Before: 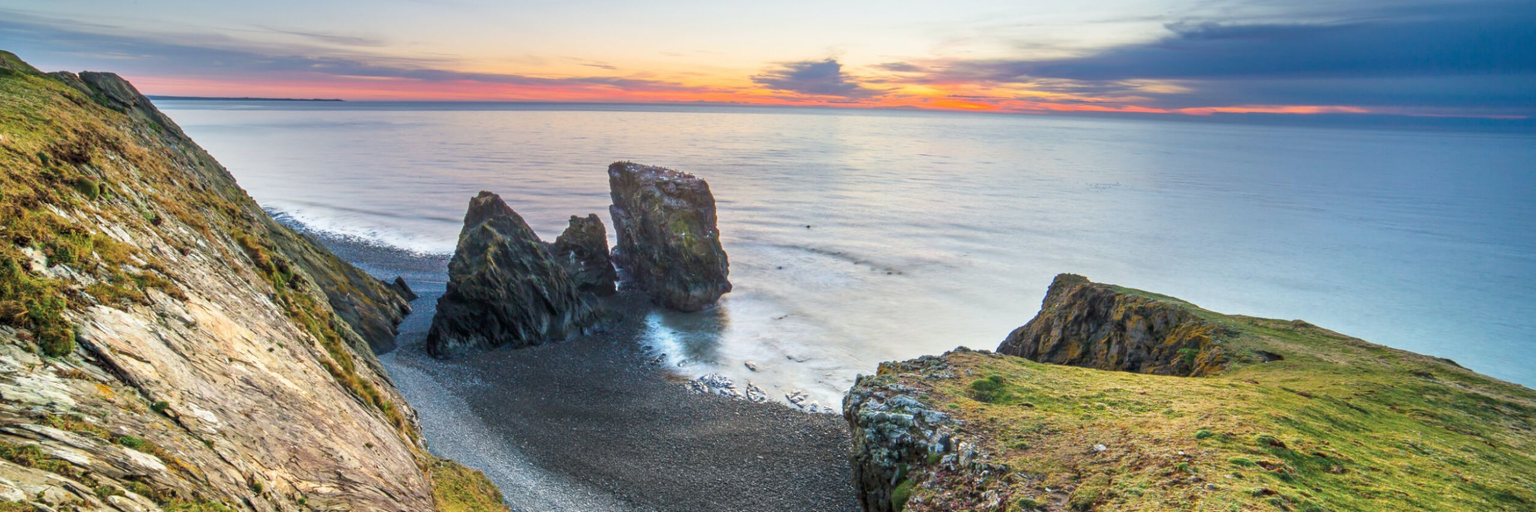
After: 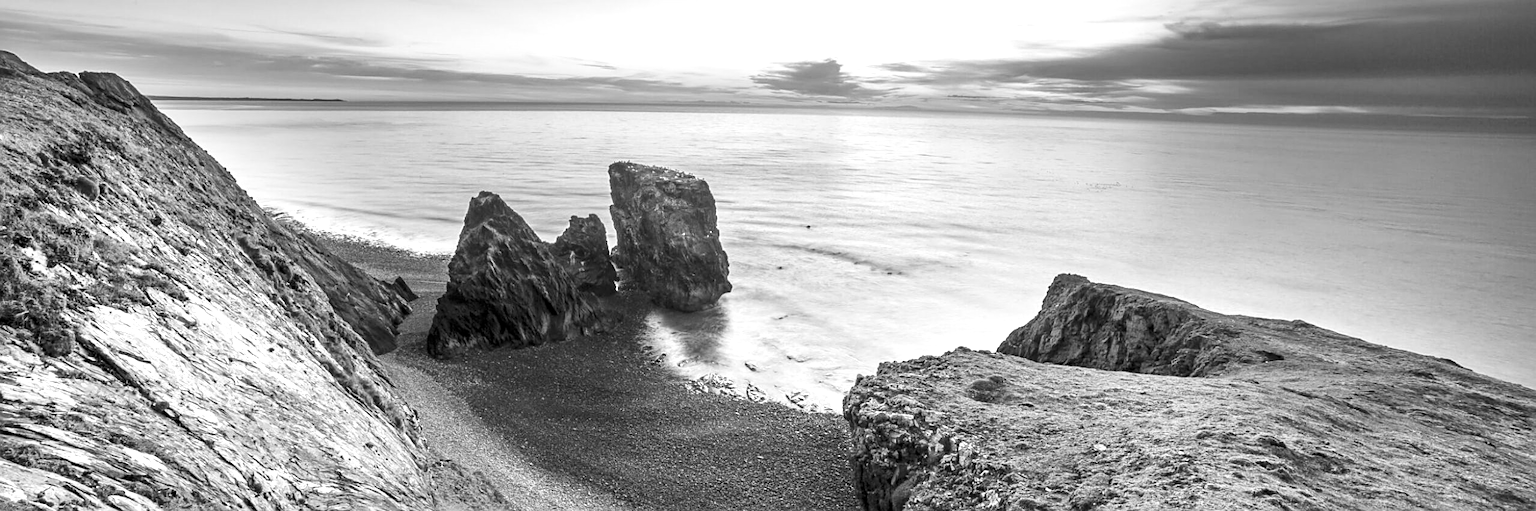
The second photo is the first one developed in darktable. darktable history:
local contrast: mode bilateral grid, contrast 20, coarseness 50, detail 120%, midtone range 0.2
color balance rgb: linear chroma grading › global chroma 15%, perceptual saturation grading › global saturation 30%
exposure: exposure 0.485 EV, compensate highlight preservation false
color correction: highlights a* -7.33, highlights b* 1.26, shadows a* -3.55, saturation 1.4
sharpen: on, module defaults
monochrome: a -6.99, b 35.61, size 1.4
contrast brightness saturation: contrast 0.14
